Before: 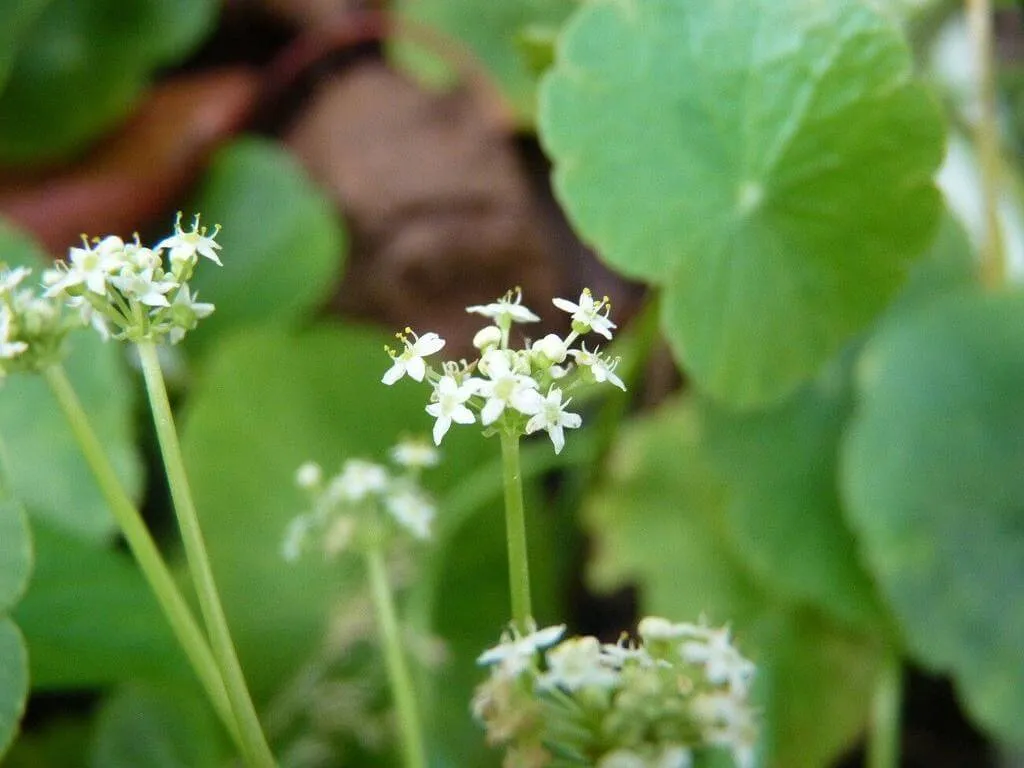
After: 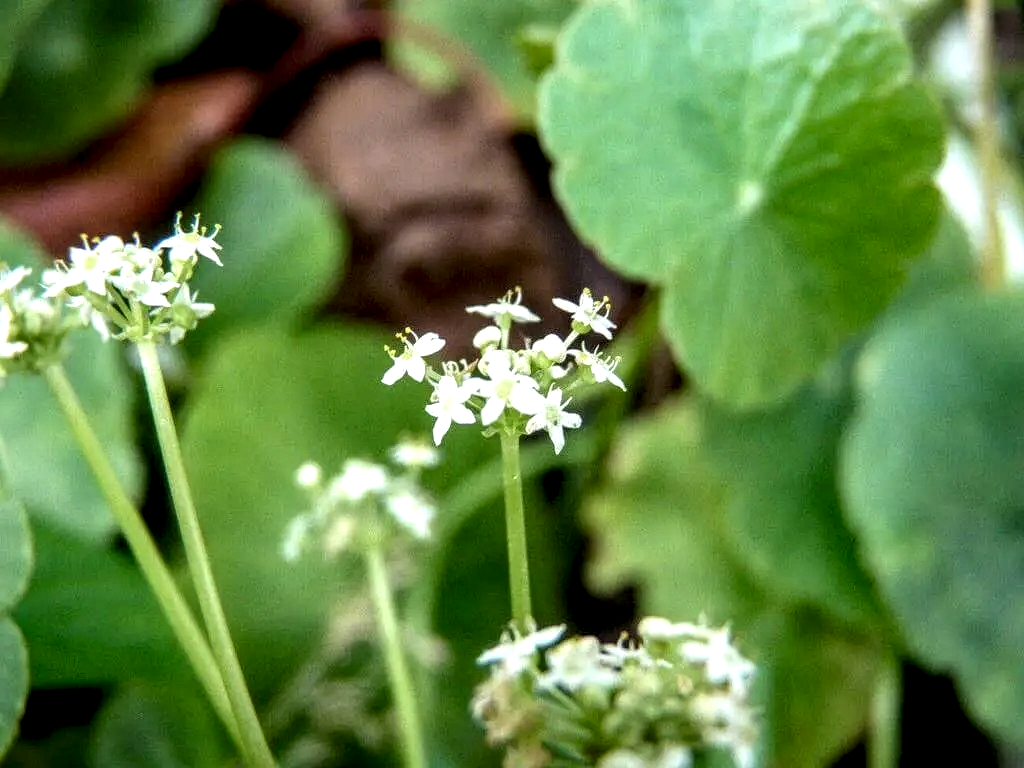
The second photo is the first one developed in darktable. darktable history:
levels: white 99.96%, levels [0.016, 0.484, 0.953]
local contrast: highlights 18%, detail 186%
